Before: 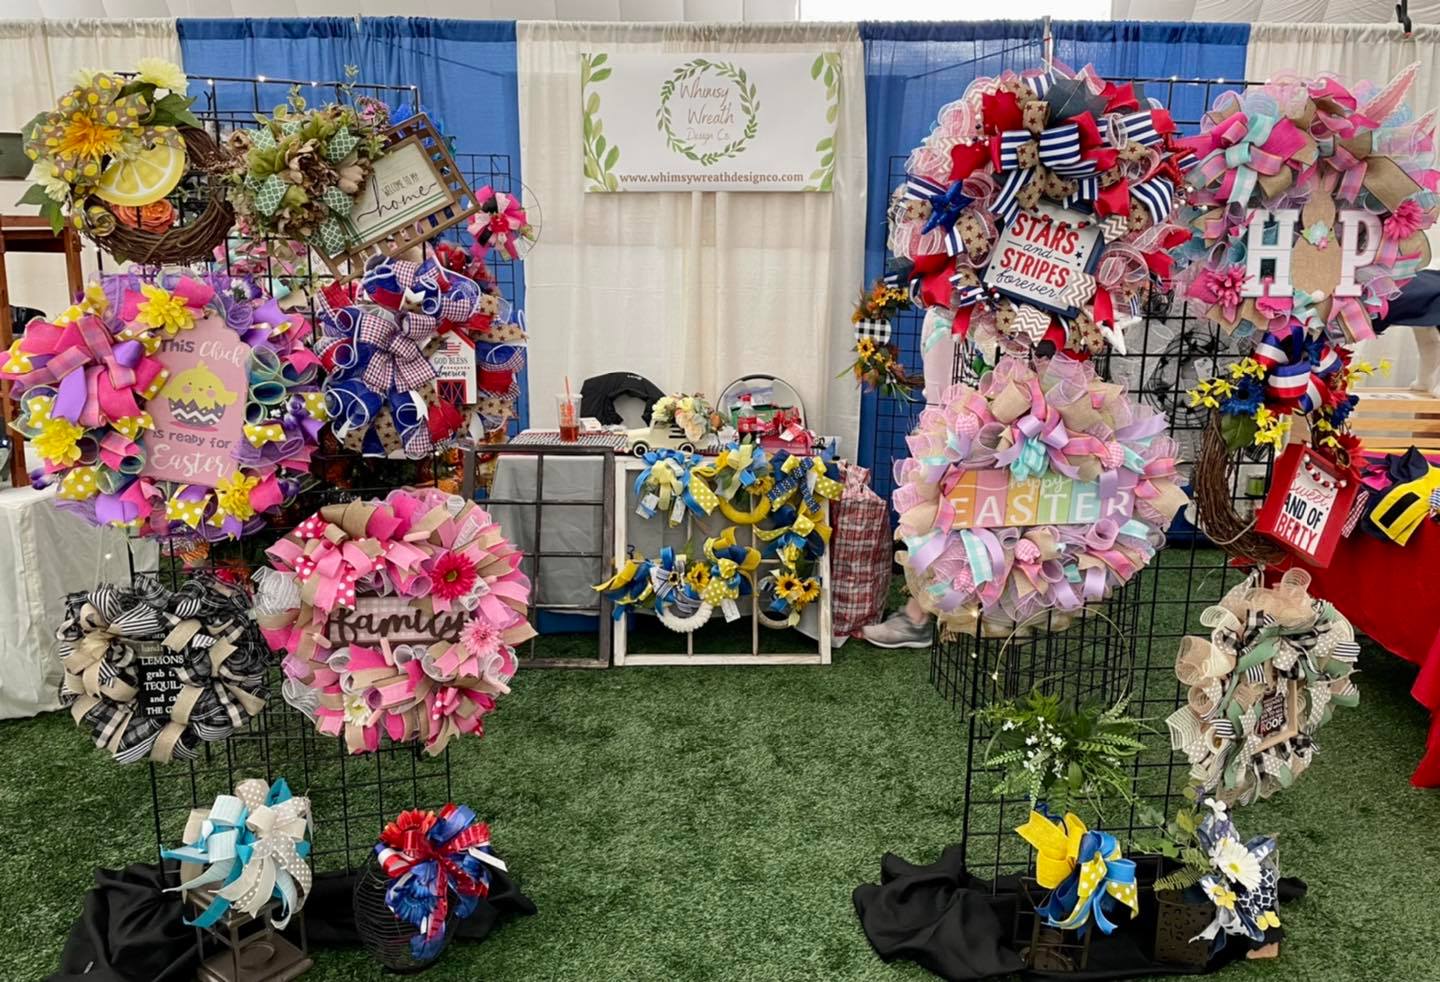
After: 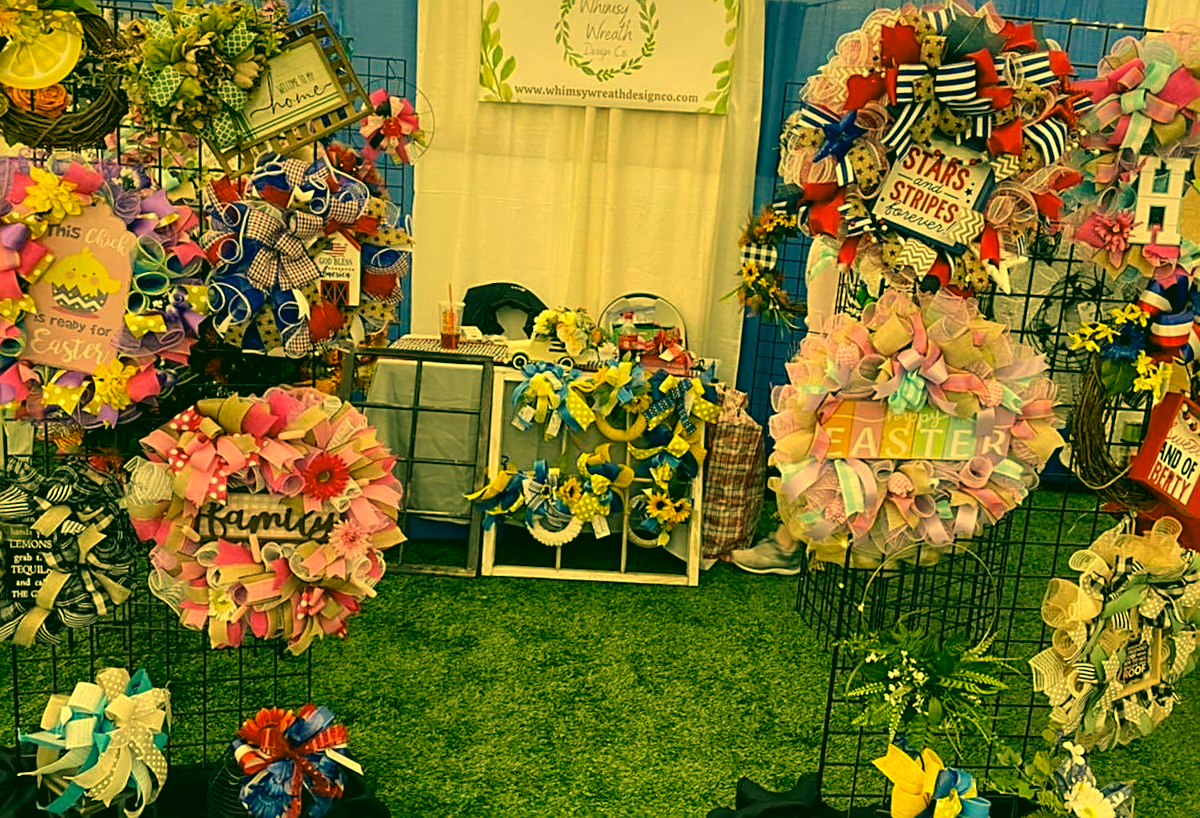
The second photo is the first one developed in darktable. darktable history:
color correction: highlights a* 5.62, highlights b* 33.57, shadows a* -25.86, shadows b* 4.02
crop and rotate: angle -3.27°, left 5.211%, top 5.211%, right 4.607%, bottom 4.607%
white balance: red 1.08, blue 0.791
color balance: output saturation 110%
sharpen: on, module defaults
tone equalizer: on, module defaults
